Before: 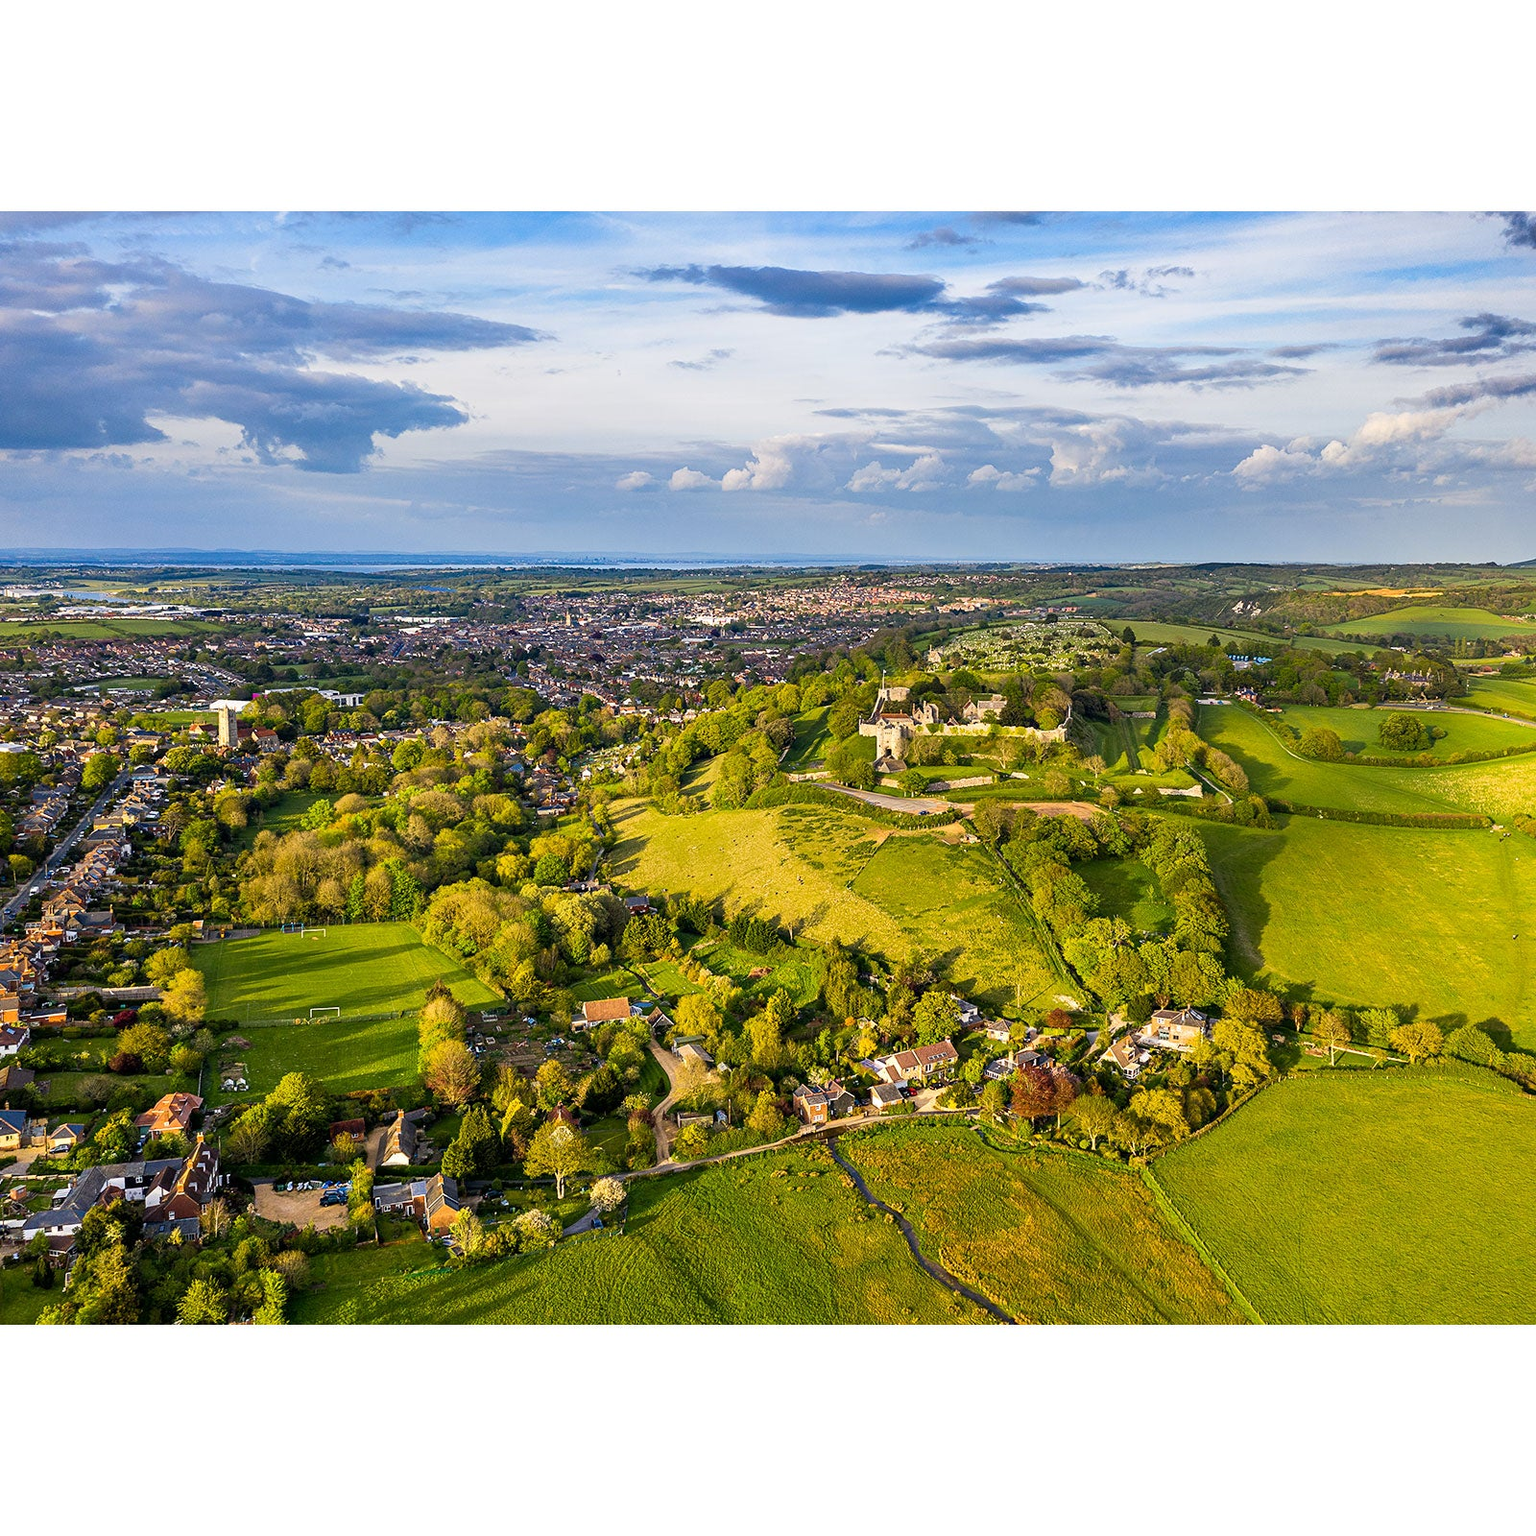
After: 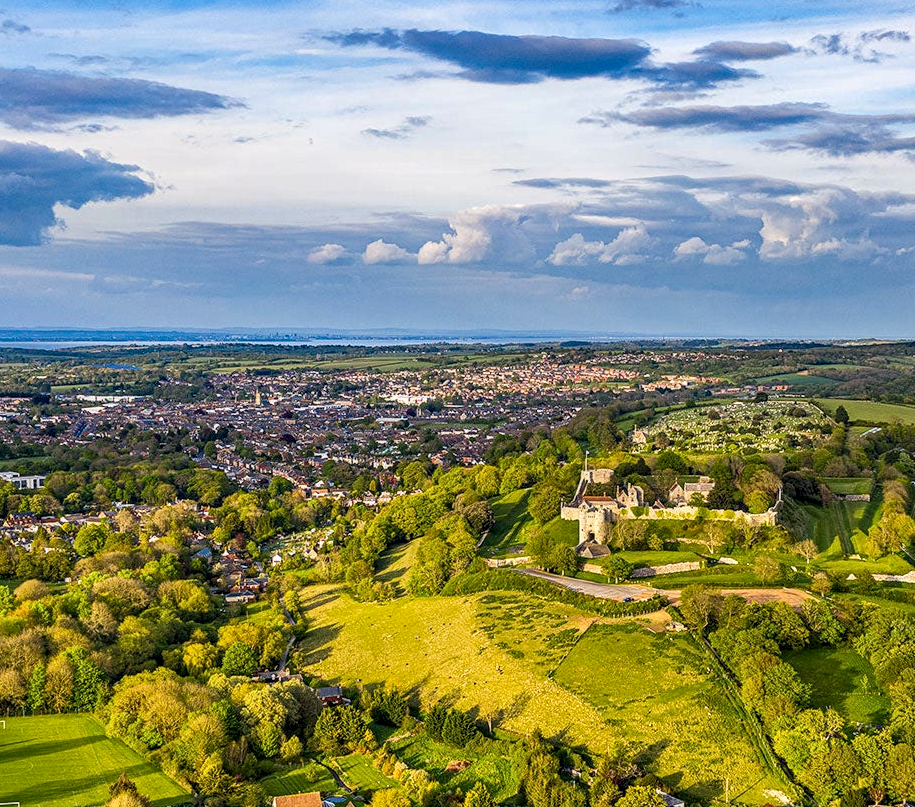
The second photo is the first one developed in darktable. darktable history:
haze removal: strength 0.29, distance 0.25, compatibility mode true, adaptive false
crop: left 20.932%, top 15.471%, right 21.848%, bottom 34.081%
local contrast: on, module defaults
